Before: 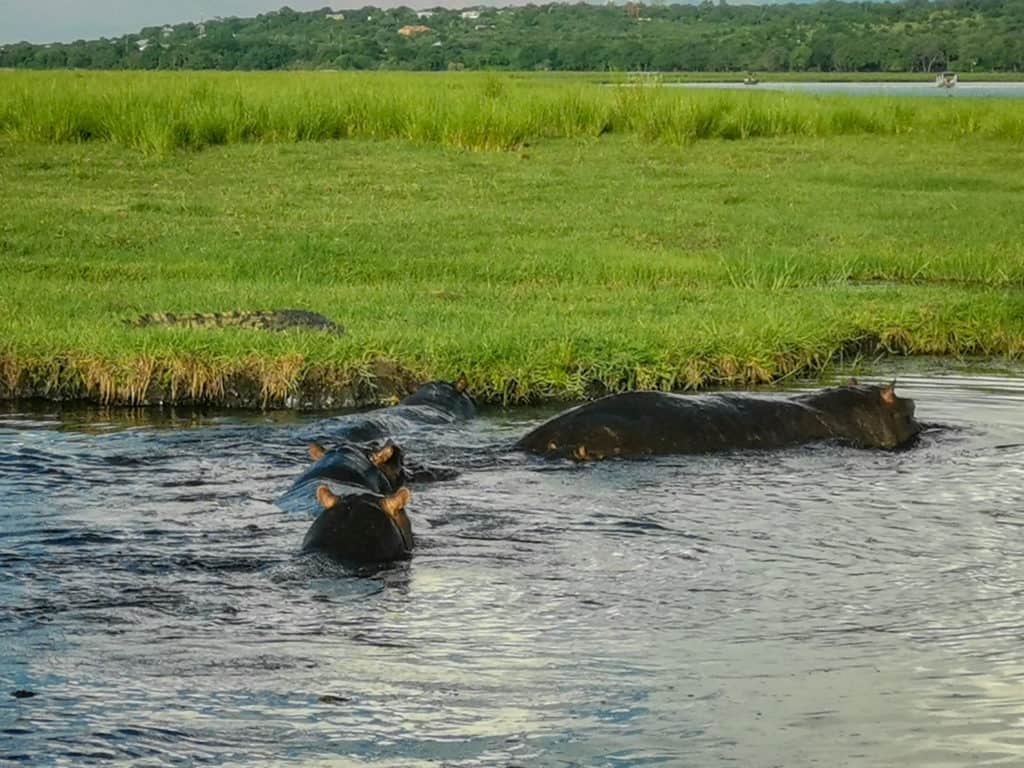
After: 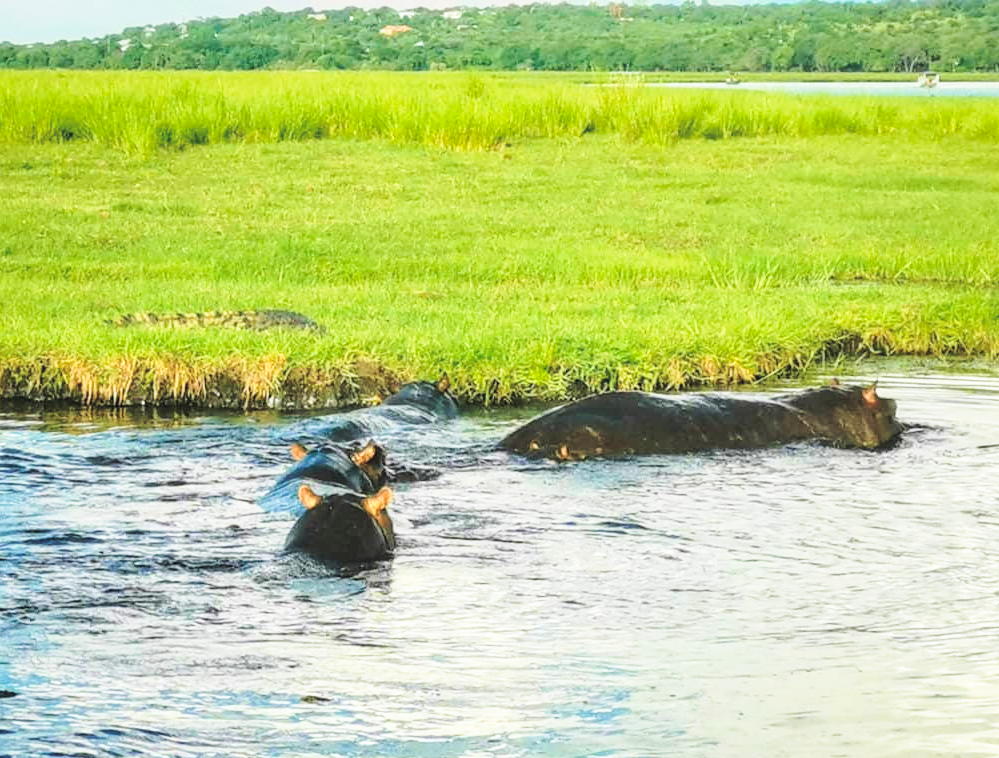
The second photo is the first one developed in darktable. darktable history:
base curve: curves: ch0 [(0, 0) (0.026, 0.03) (0.109, 0.232) (0.351, 0.748) (0.669, 0.968) (1, 1)], preserve colors none
crop and rotate: left 1.774%, right 0.633%, bottom 1.28%
contrast brightness saturation: brightness 0.28
velvia: on, module defaults
